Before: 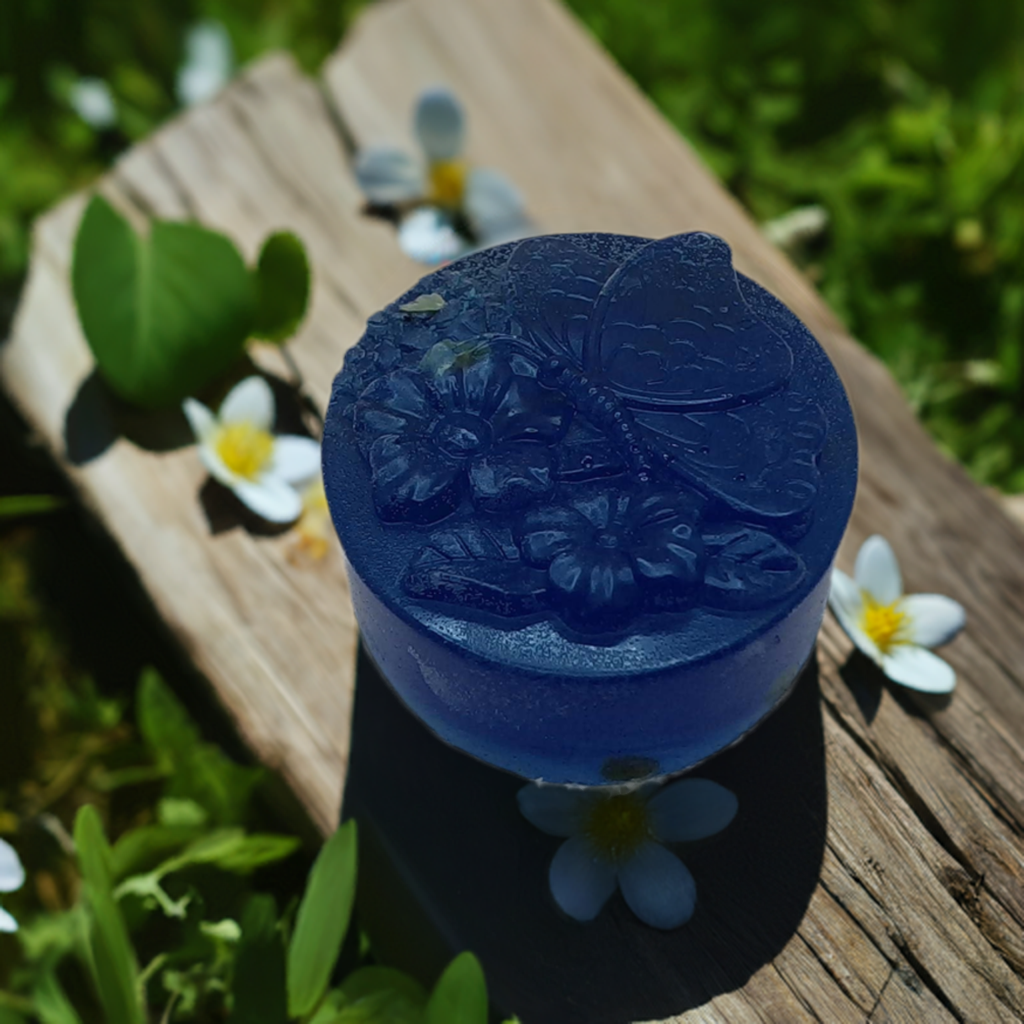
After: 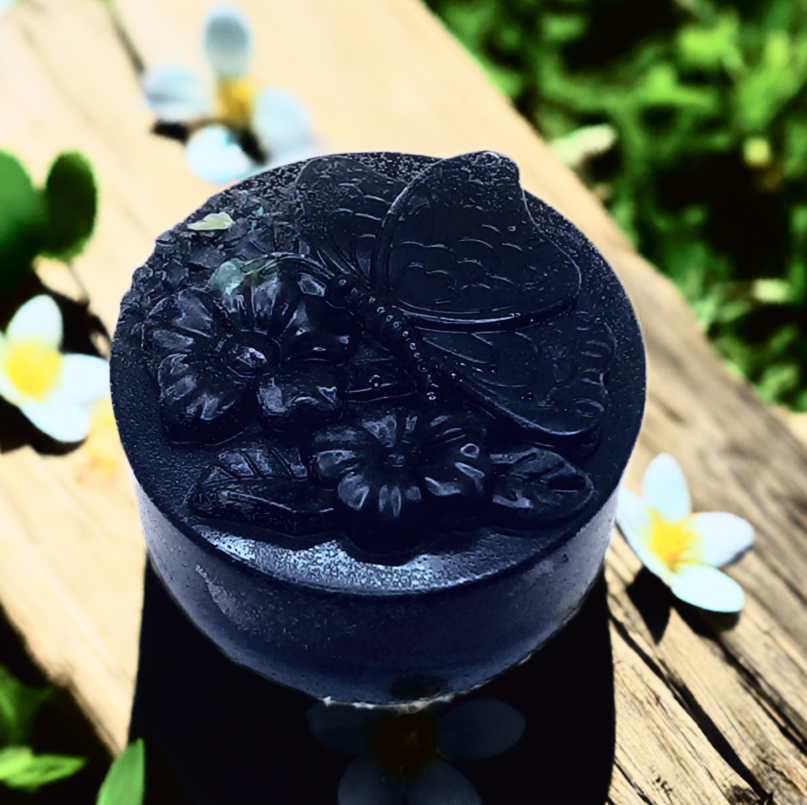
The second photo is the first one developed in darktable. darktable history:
crop and rotate: left 20.74%, top 7.912%, right 0.375%, bottom 13.378%
tone curve: curves: ch0 [(0, 0.011) (0.053, 0.026) (0.174, 0.115) (0.416, 0.417) (0.697, 0.758) (0.852, 0.902) (0.991, 0.981)]; ch1 [(0, 0) (0.264, 0.22) (0.407, 0.373) (0.463, 0.457) (0.492, 0.5) (0.512, 0.511) (0.54, 0.543) (0.585, 0.617) (0.659, 0.686) (0.78, 0.8) (1, 1)]; ch2 [(0, 0) (0.438, 0.449) (0.473, 0.469) (0.503, 0.5) (0.523, 0.534) (0.562, 0.591) (0.612, 0.627) (0.701, 0.707) (1, 1)], color space Lab, independent channels, preserve colors none
haze removal: strength -0.1, adaptive false
rgb curve: curves: ch0 [(0, 0) (0.21, 0.15) (0.24, 0.21) (0.5, 0.75) (0.75, 0.96) (0.89, 0.99) (1, 1)]; ch1 [(0, 0.02) (0.21, 0.13) (0.25, 0.2) (0.5, 0.67) (0.75, 0.9) (0.89, 0.97) (1, 1)]; ch2 [(0, 0.02) (0.21, 0.13) (0.25, 0.2) (0.5, 0.67) (0.75, 0.9) (0.89, 0.97) (1, 1)], compensate middle gray true
color balance: contrast -15%
